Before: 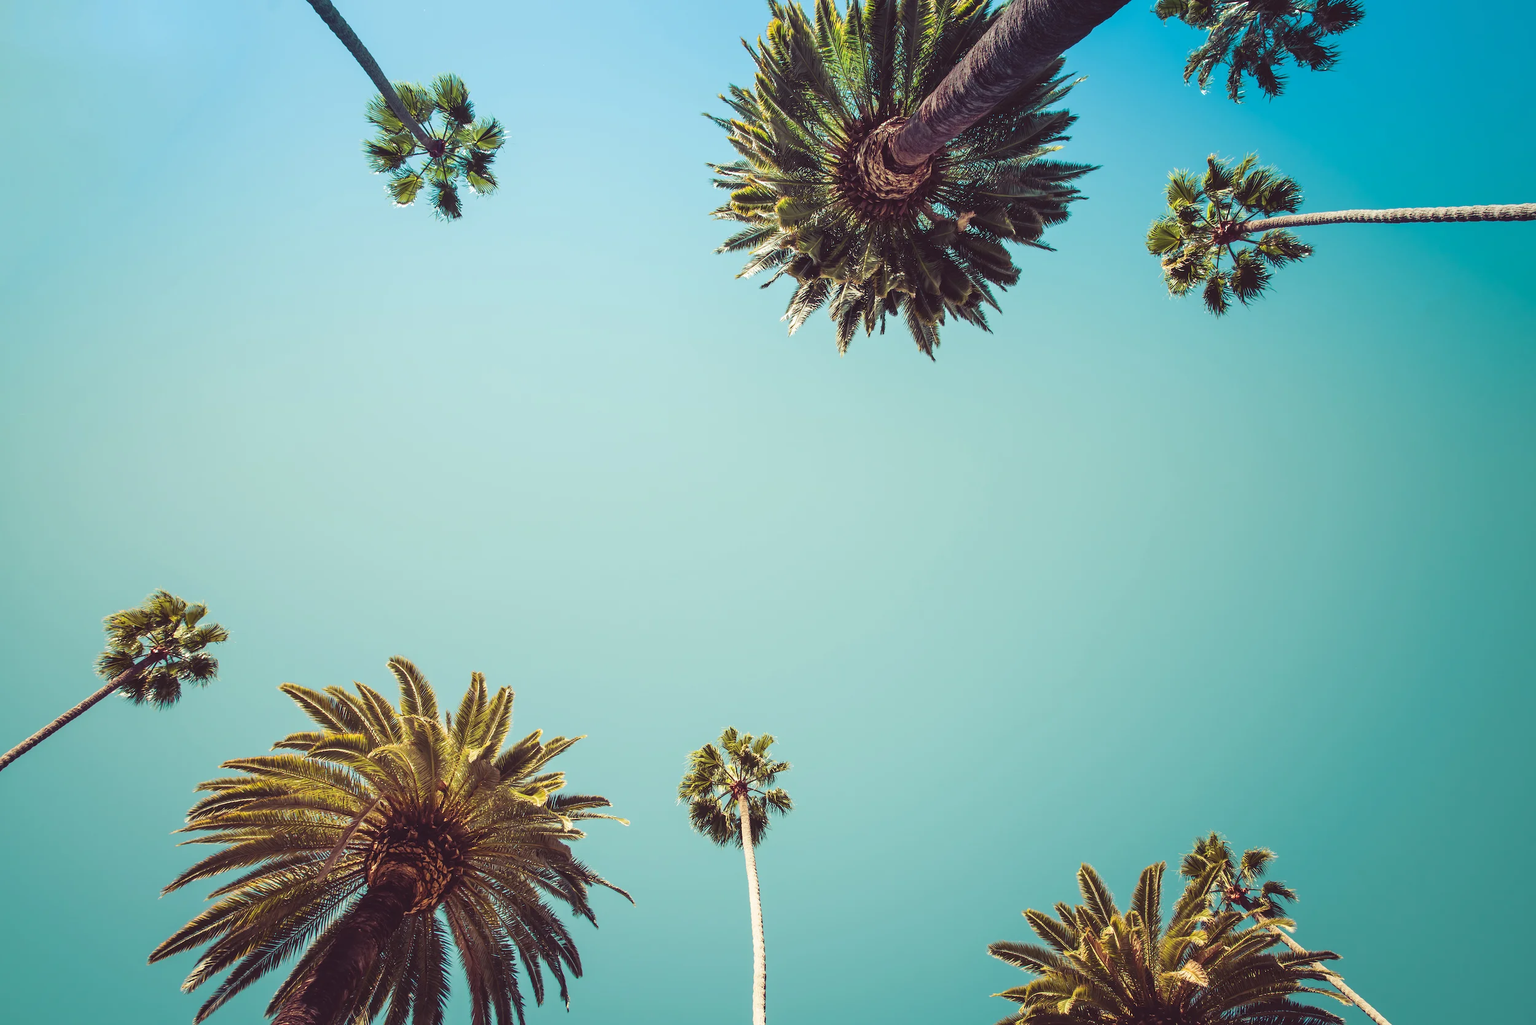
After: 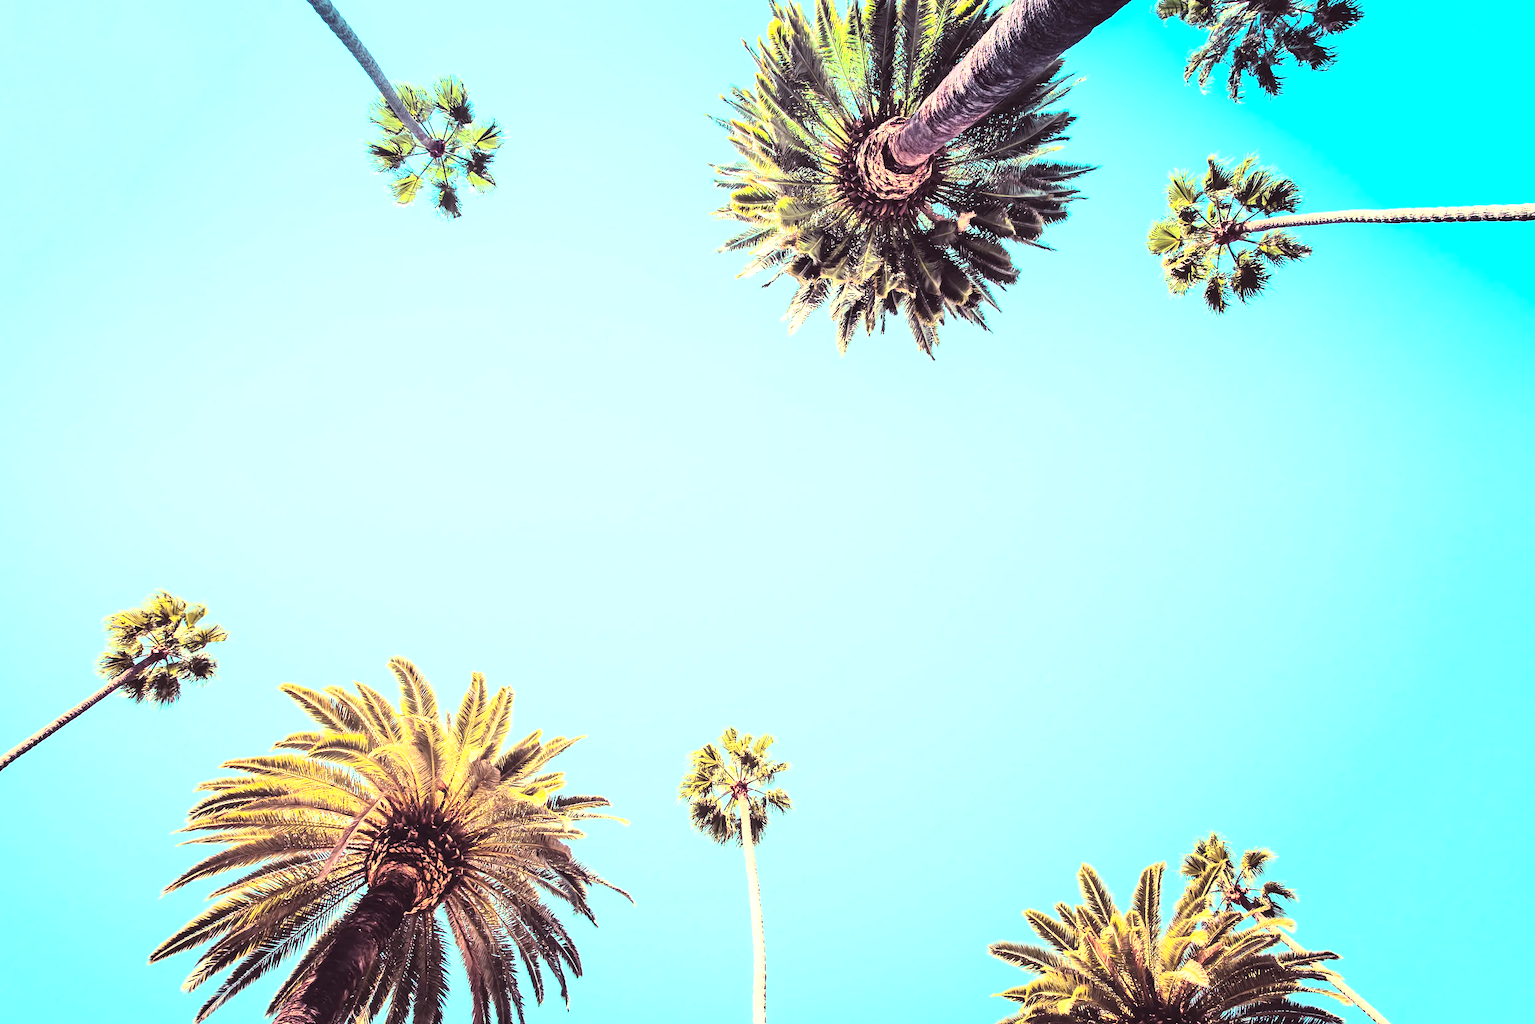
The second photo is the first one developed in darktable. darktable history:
exposure: black level correction 0.001, exposure 0.955 EV, compensate exposure bias true, compensate highlight preservation false
rgb curve: curves: ch0 [(0, 0) (0.21, 0.15) (0.24, 0.21) (0.5, 0.75) (0.75, 0.96) (0.89, 0.99) (1, 1)]; ch1 [(0, 0.02) (0.21, 0.13) (0.25, 0.2) (0.5, 0.67) (0.75, 0.9) (0.89, 0.97) (1, 1)]; ch2 [(0, 0.02) (0.21, 0.13) (0.25, 0.2) (0.5, 0.67) (0.75, 0.9) (0.89, 0.97) (1, 1)], compensate middle gray true
